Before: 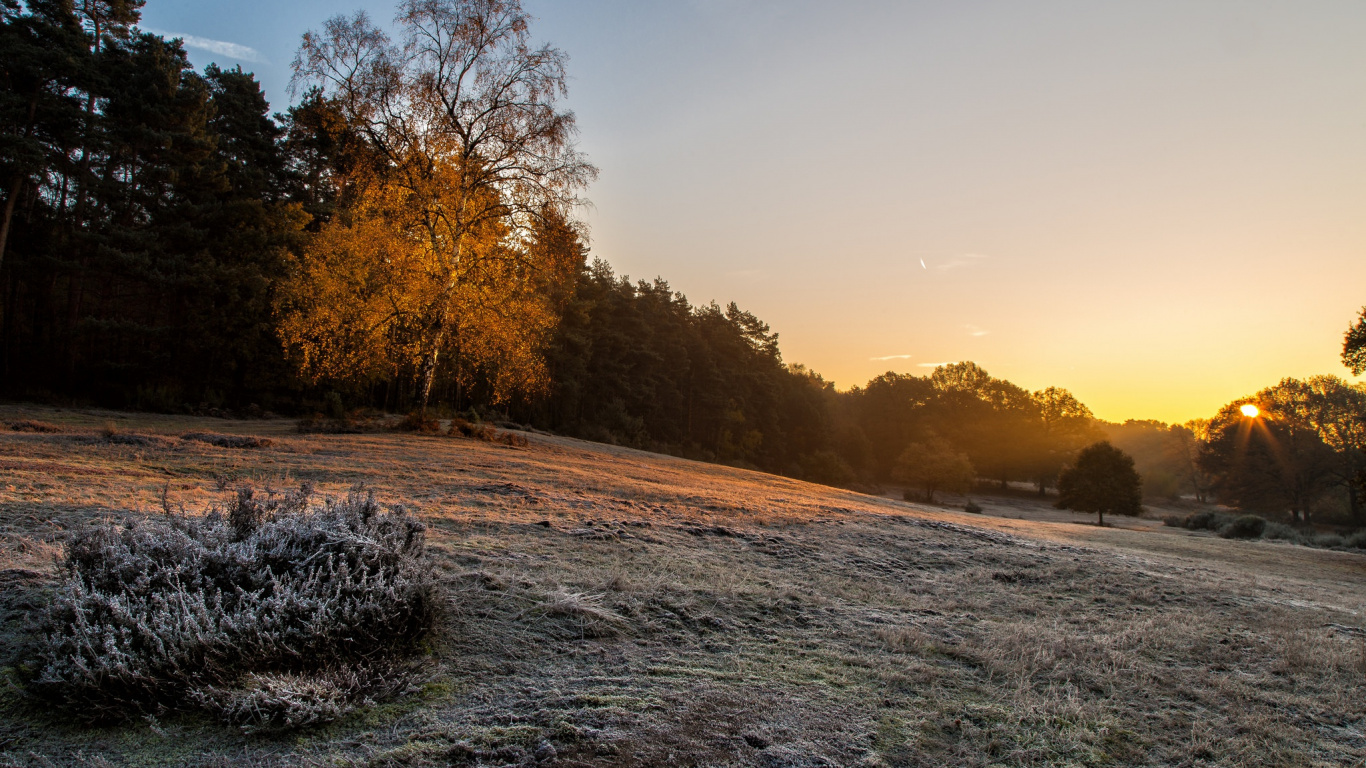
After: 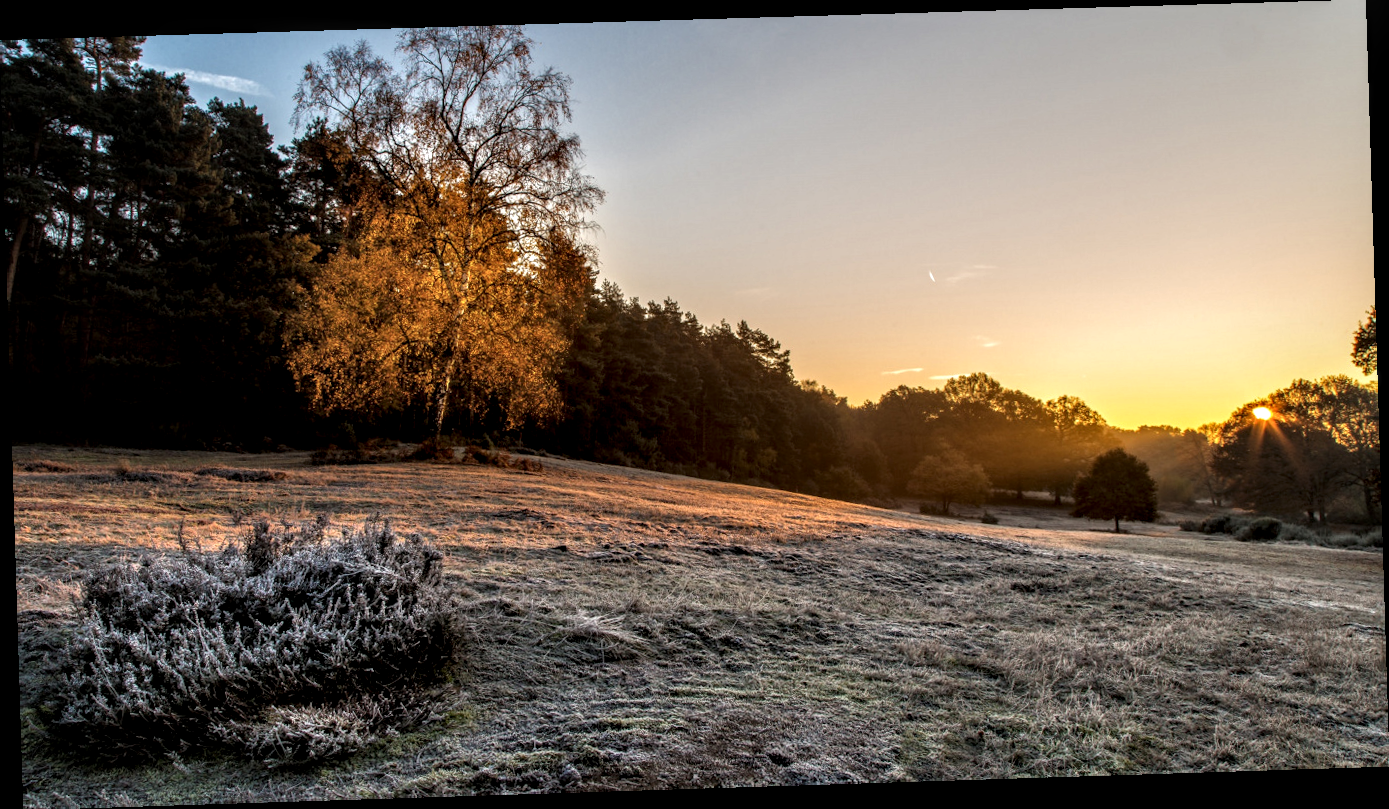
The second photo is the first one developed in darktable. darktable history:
rotate and perspective: rotation -1.77°, lens shift (horizontal) 0.004, automatic cropping off
local contrast: highlights 60%, shadows 60%, detail 160%
